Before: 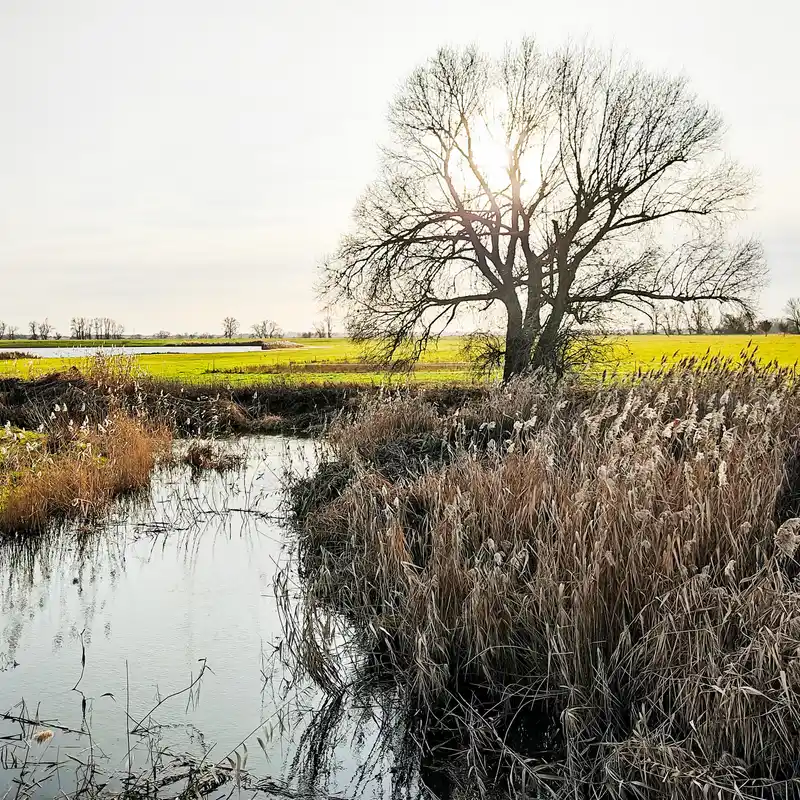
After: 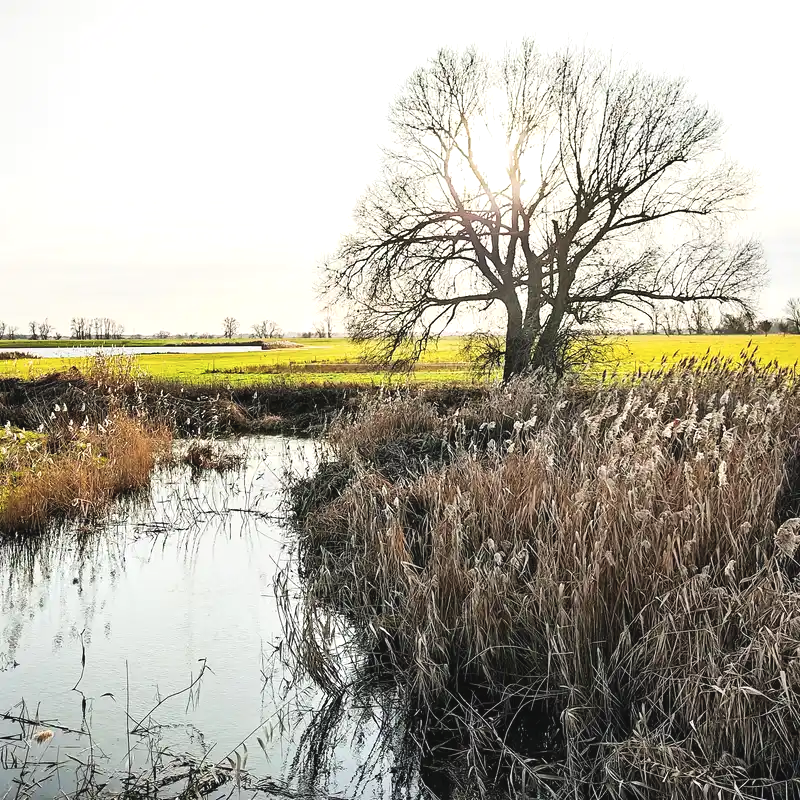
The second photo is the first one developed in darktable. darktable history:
exposure: black level correction -0.005, exposure 0.054 EV, compensate highlight preservation false
tone equalizer: on, module defaults
shadows and highlights: shadows -12.5, white point adjustment 4, highlights 28.33
